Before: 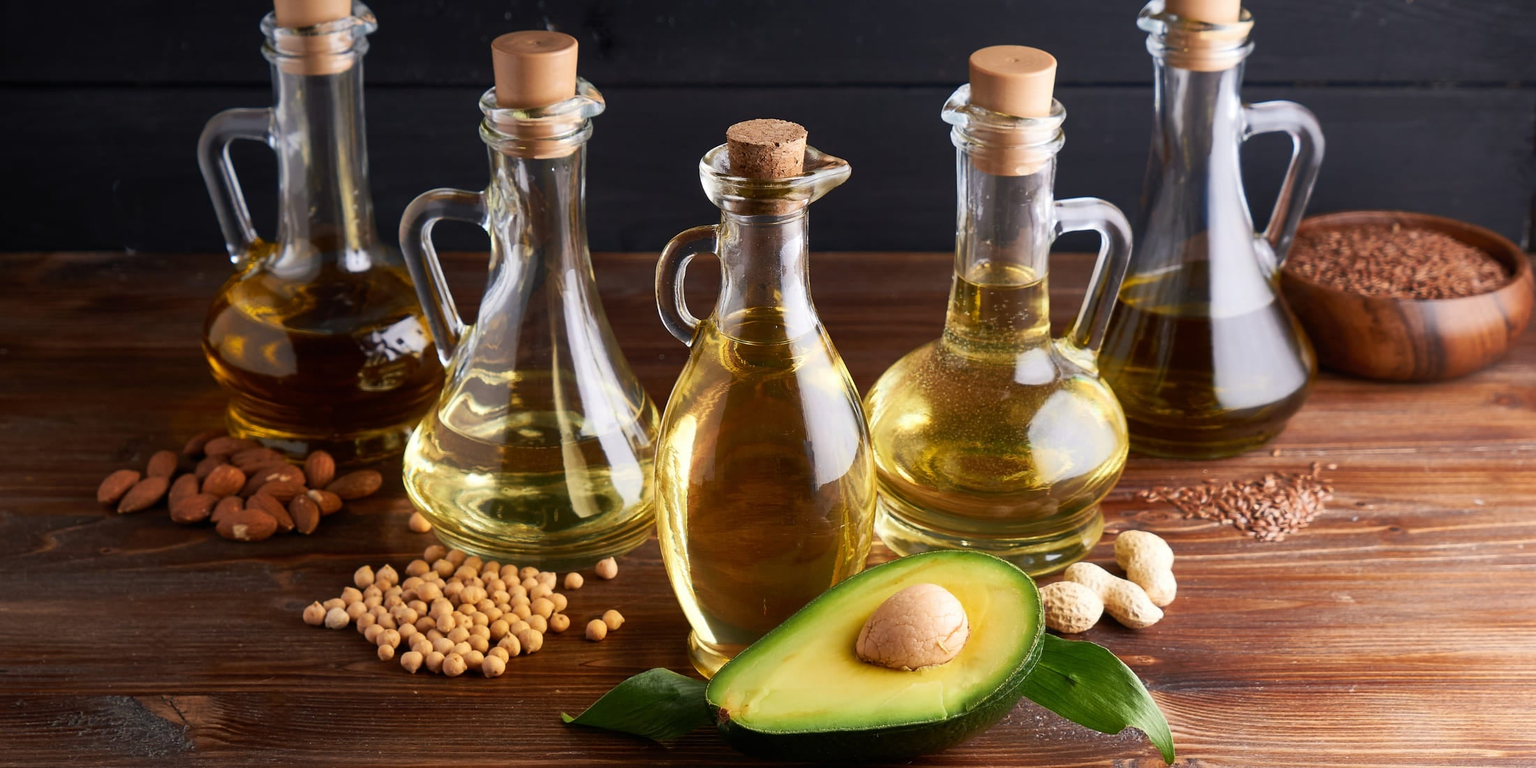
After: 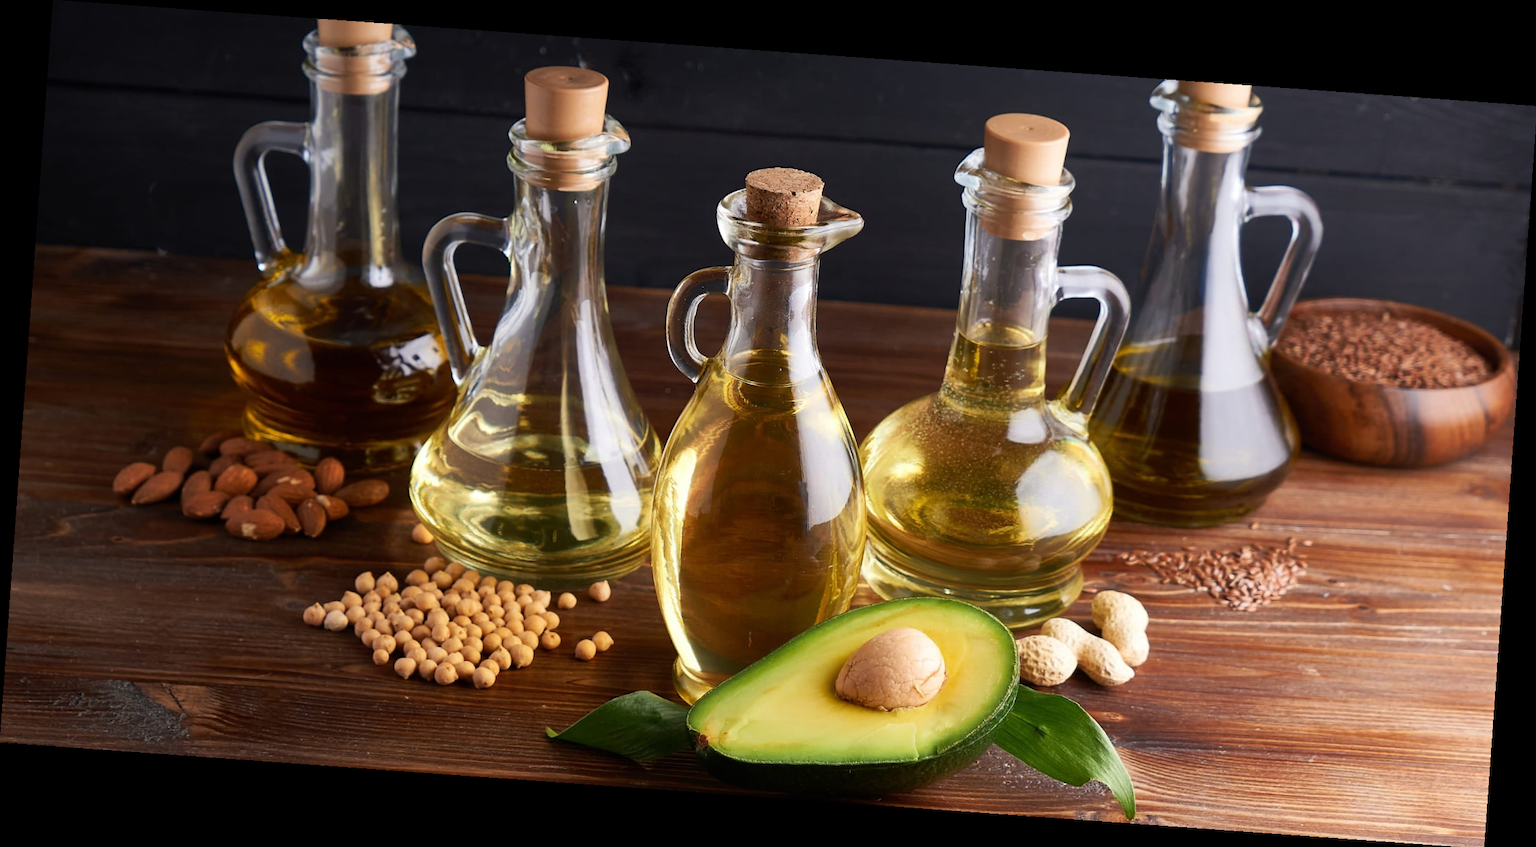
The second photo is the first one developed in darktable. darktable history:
rotate and perspective: rotation 4.1°, automatic cropping off
